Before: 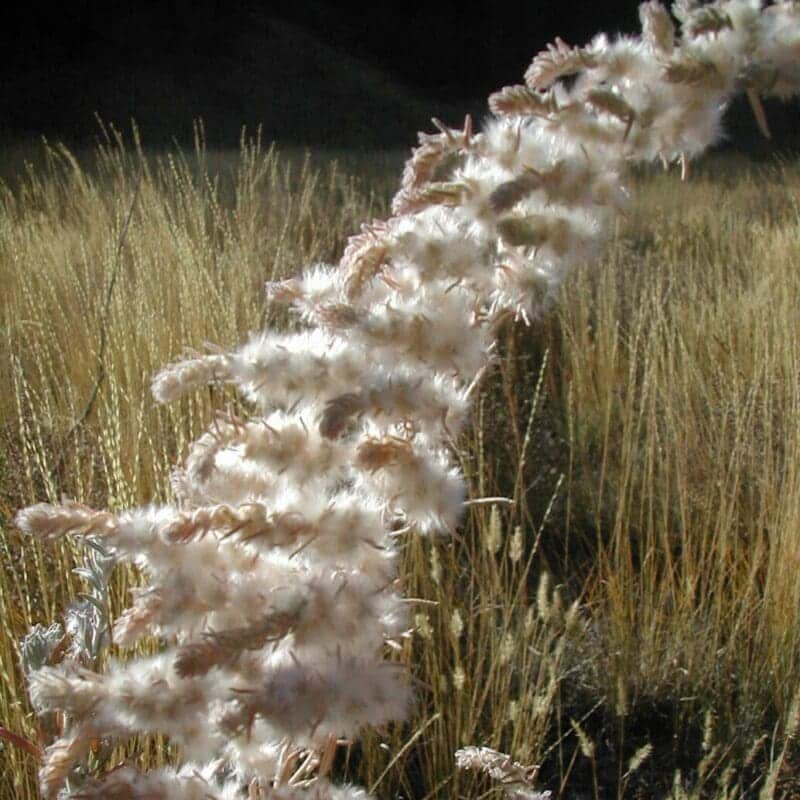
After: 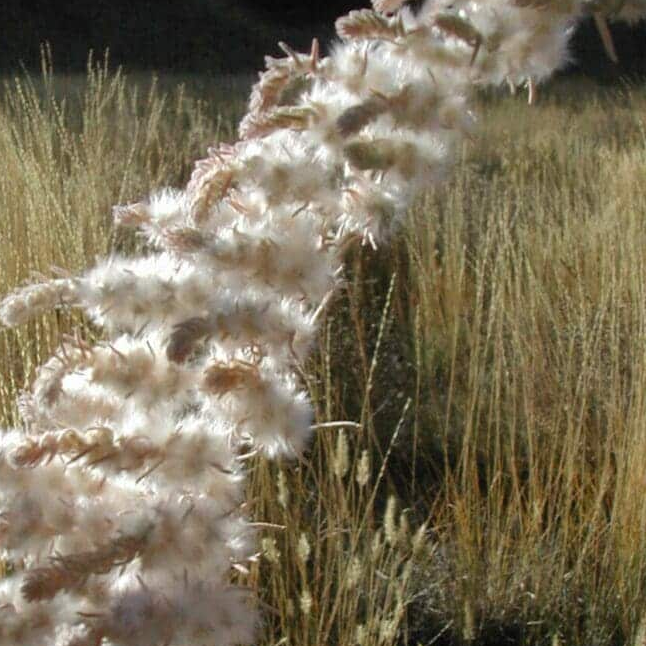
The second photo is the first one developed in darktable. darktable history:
crop: left 19.159%, top 9.58%, bottom 9.58%
tone equalizer: on, module defaults
exposure: compensate highlight preservation false
shadows and highlights: radius 264.75, soften with gaussian
